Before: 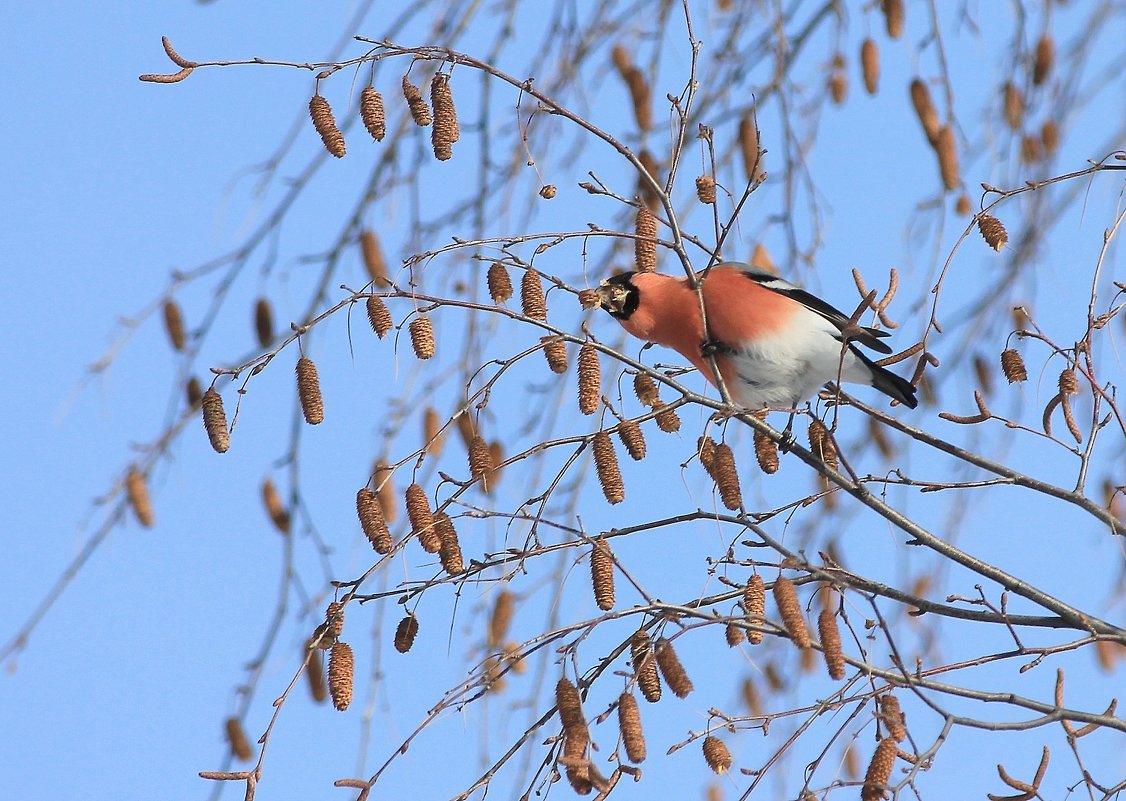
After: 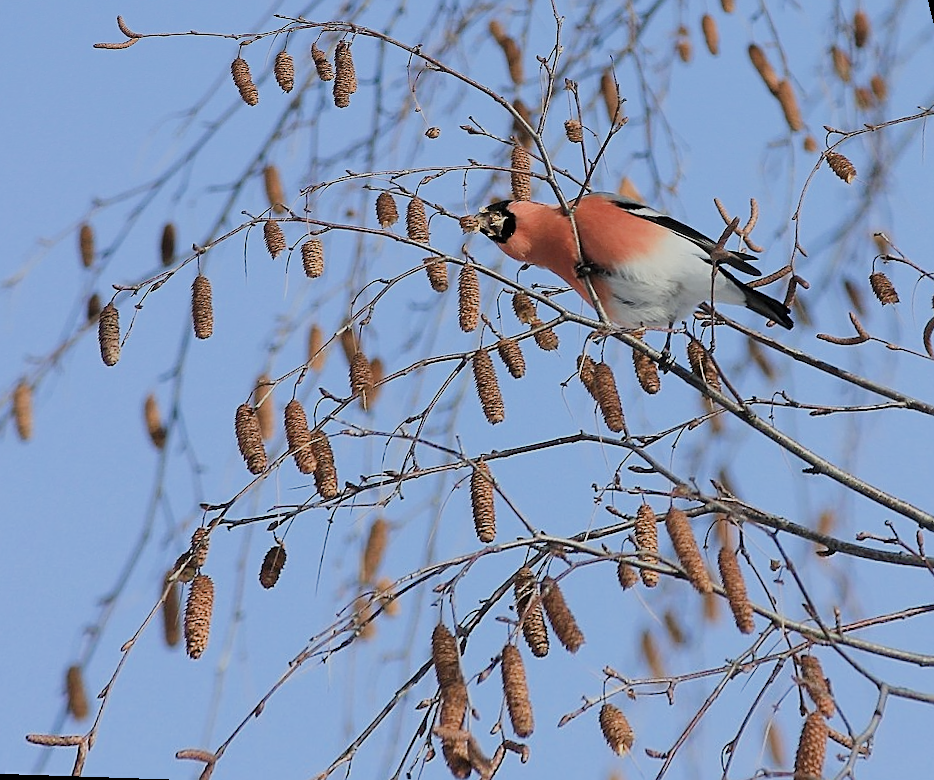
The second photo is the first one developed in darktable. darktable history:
white balance: red 0.982, blue 1.018
rotate and perspective: rotation 0.72°, lens shift (vertical) -0.352, lens shift (horizontal) -0.051, crop left 0.152, crop right 0.859, crop top 0.019, crop bottom 0.964
filmic rgb: black relative exposure -7.65 EV, white relative exposure 4.56 EV, hardness 3.61
sharpen: on, module defaults
